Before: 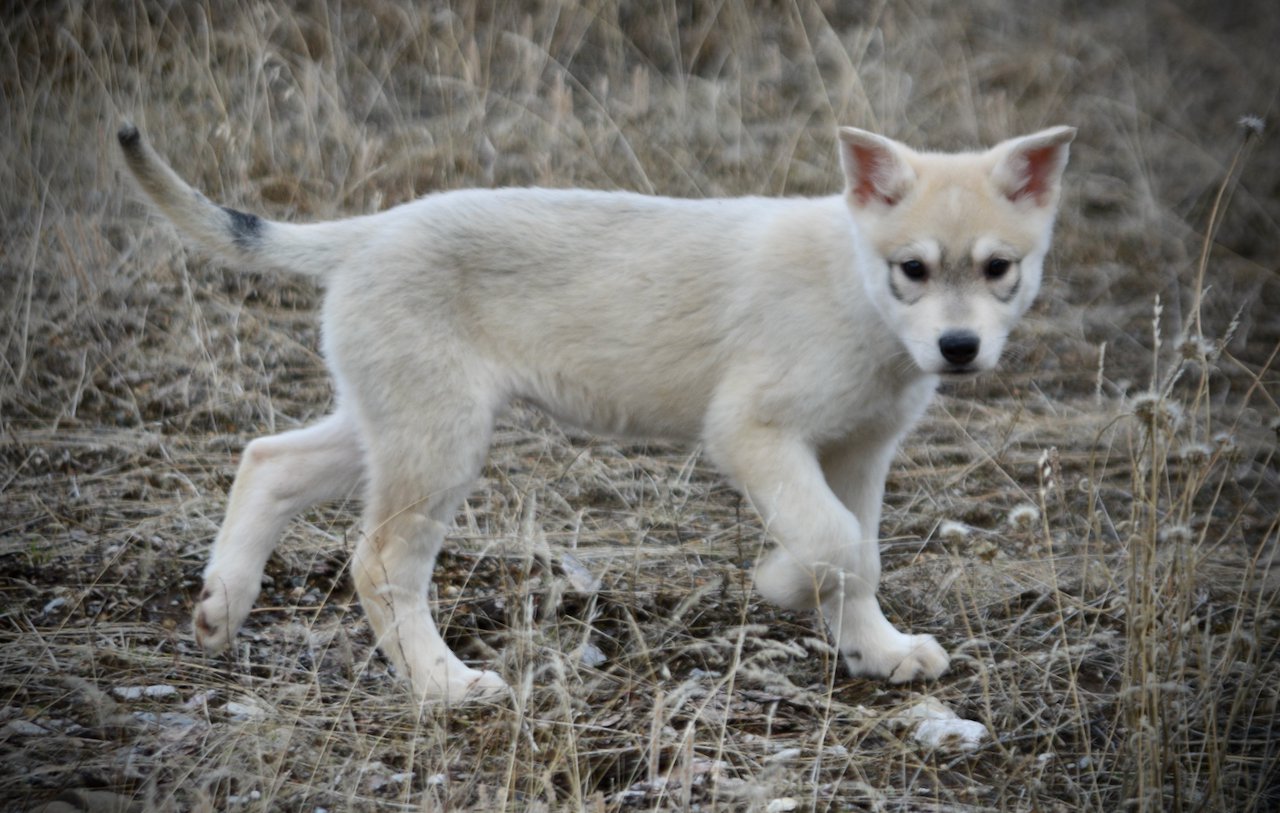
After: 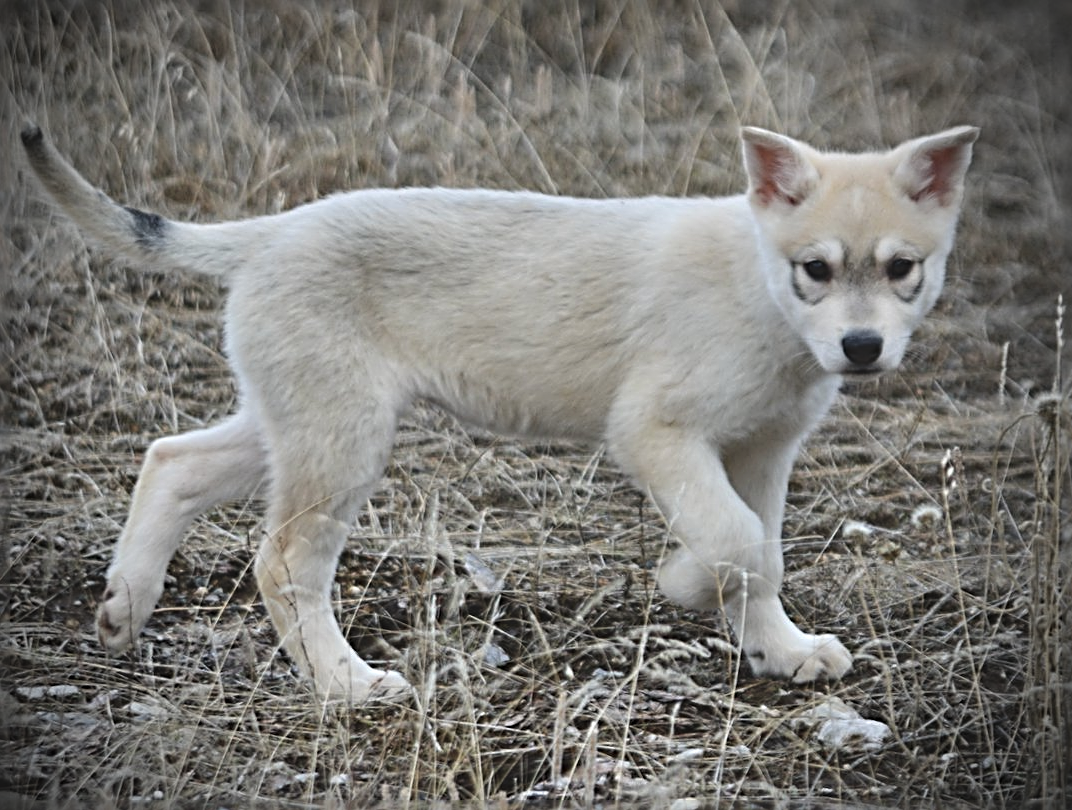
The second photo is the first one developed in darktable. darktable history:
crop: left 7.598%, right 7.873%
vignetting: fall-off start 71.74%
exposure: black level correction -0.015, compensate highlight preservation false
sharpen: radius 3.69, amount 0.928
